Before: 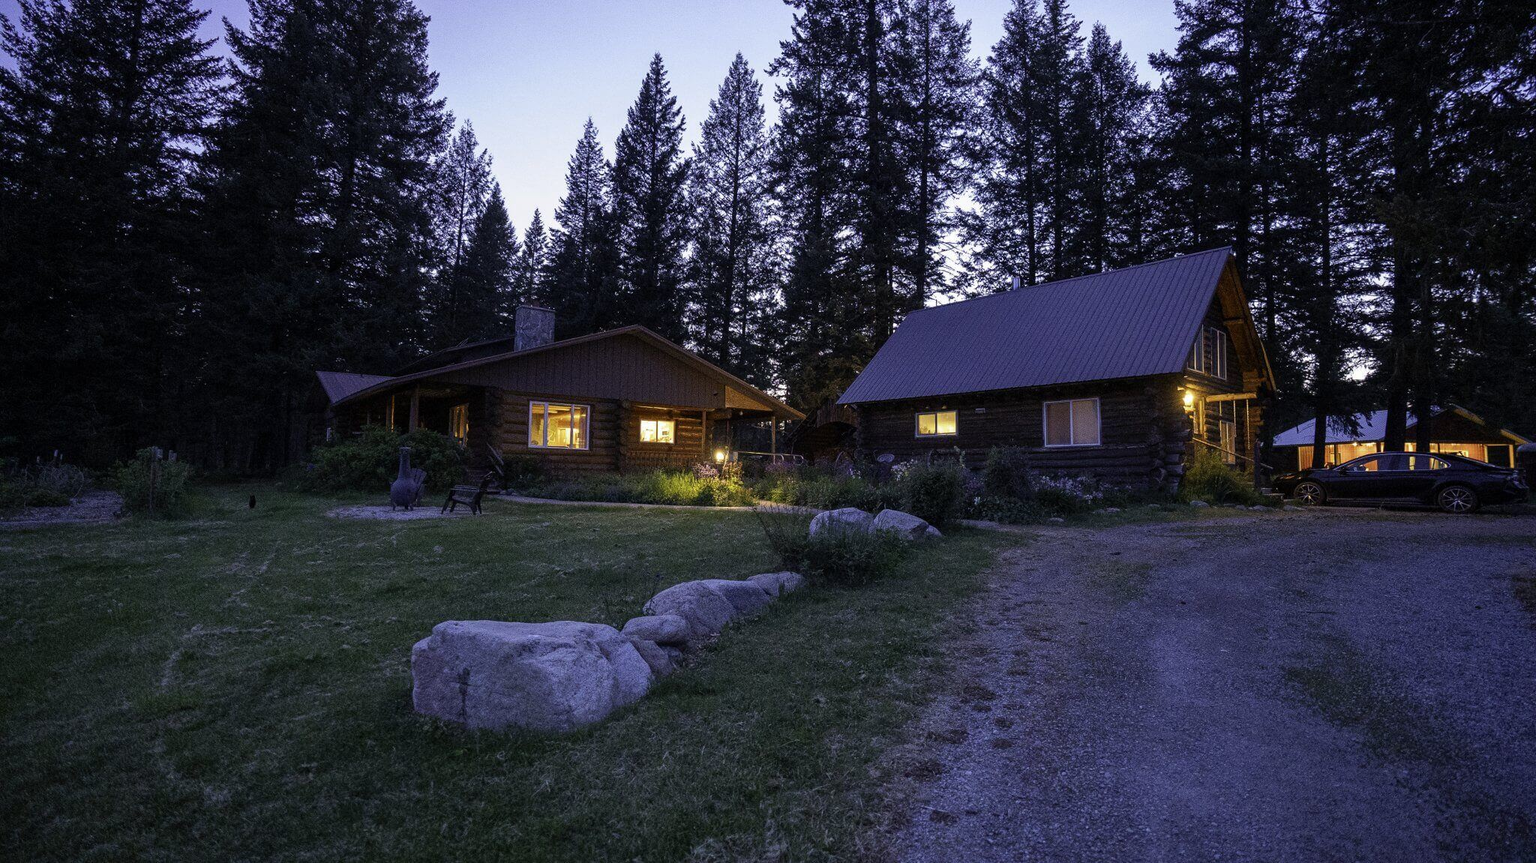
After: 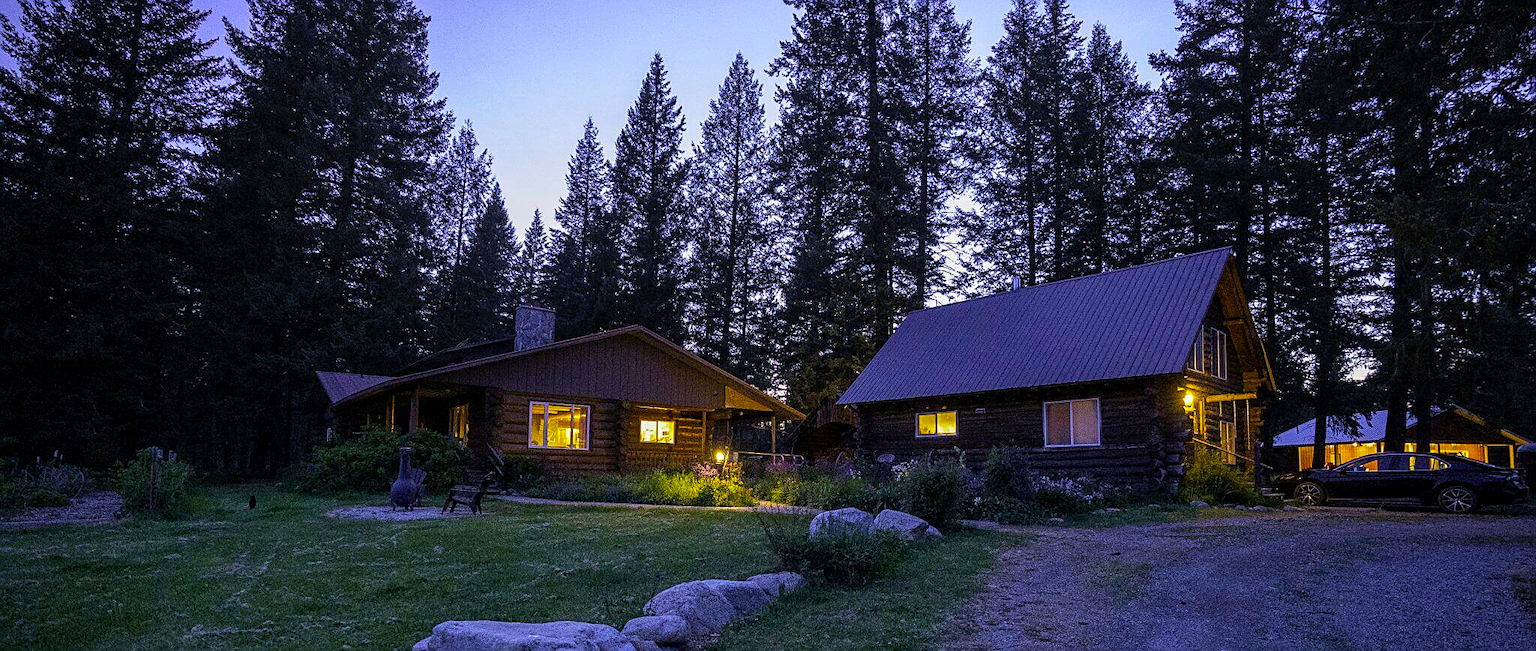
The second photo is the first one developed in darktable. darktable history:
sharpen: on, module defaults
local contrast: on, module defaults
crop: bottom 24.566%
vignetting: fall-off start 97.45%, fall-off radius 99.03%, width/height ratio 1.375
color balance rgb: shadows lift › chroma 0.976%, shadows lift › hue 115.85°, linear chroma grading › global chroma -0.687%, perceptual saturation grading › global saturation 75.313%, perceptual saturation grading › shadows -29.518%, global vibrance 21.952%
levels: levels [0, 0.499, 1]
velvia: on, module defaults
